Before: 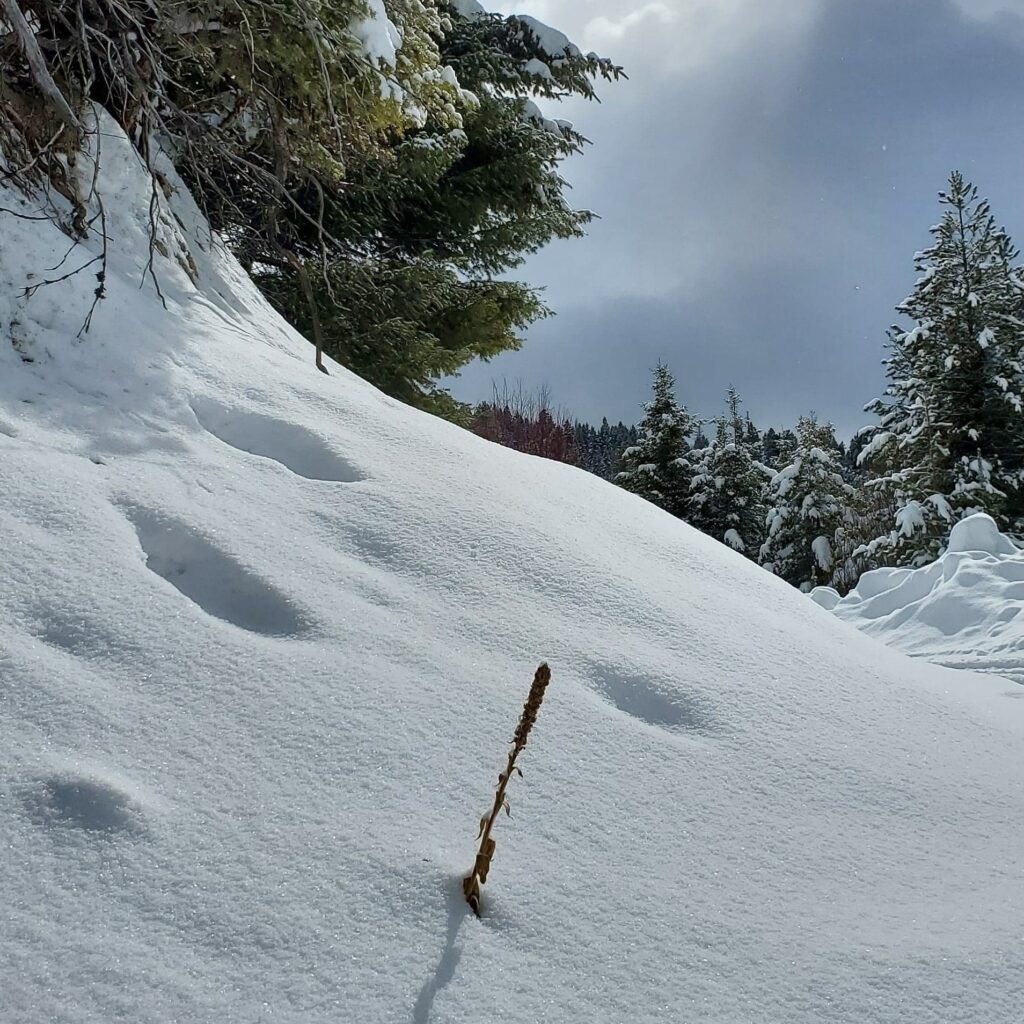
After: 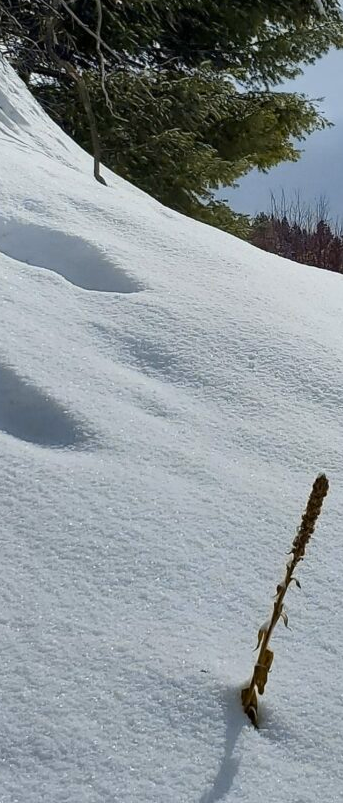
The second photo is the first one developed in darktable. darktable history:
crop and rotate: left 21.77%, top 18.528%, right 44.676%, bottom 2.997%
color contrast: green-magenta contrast 0.85, blue-yellow contrast 1.25, unbound 0
